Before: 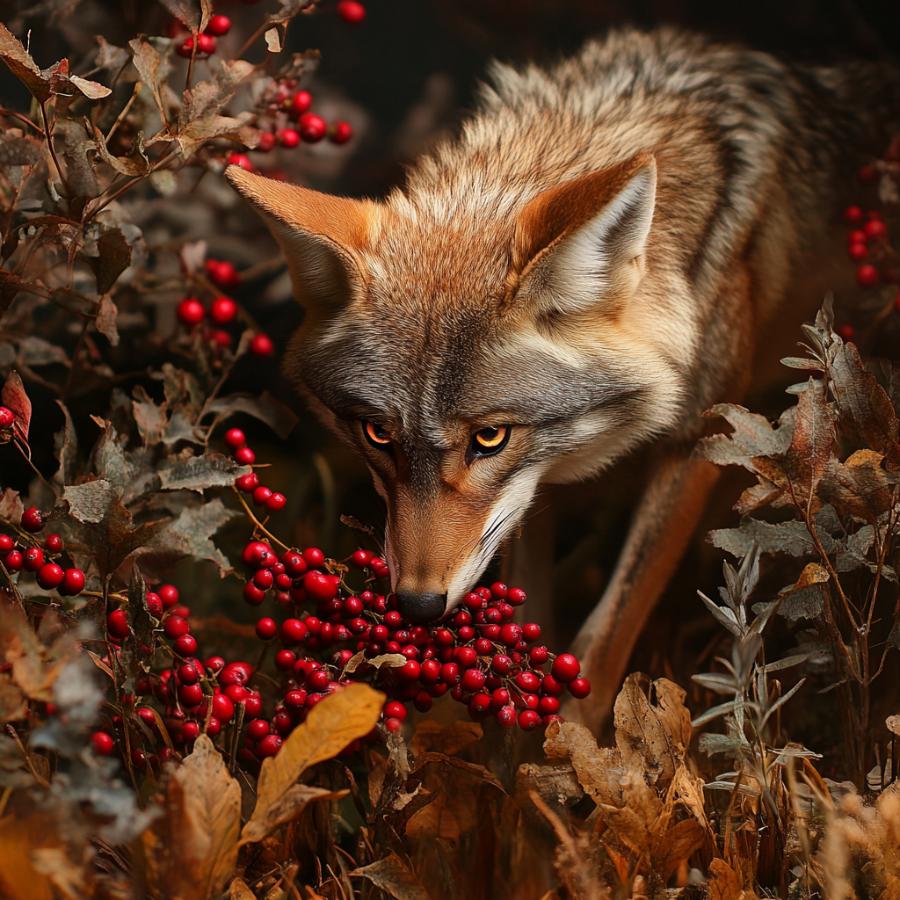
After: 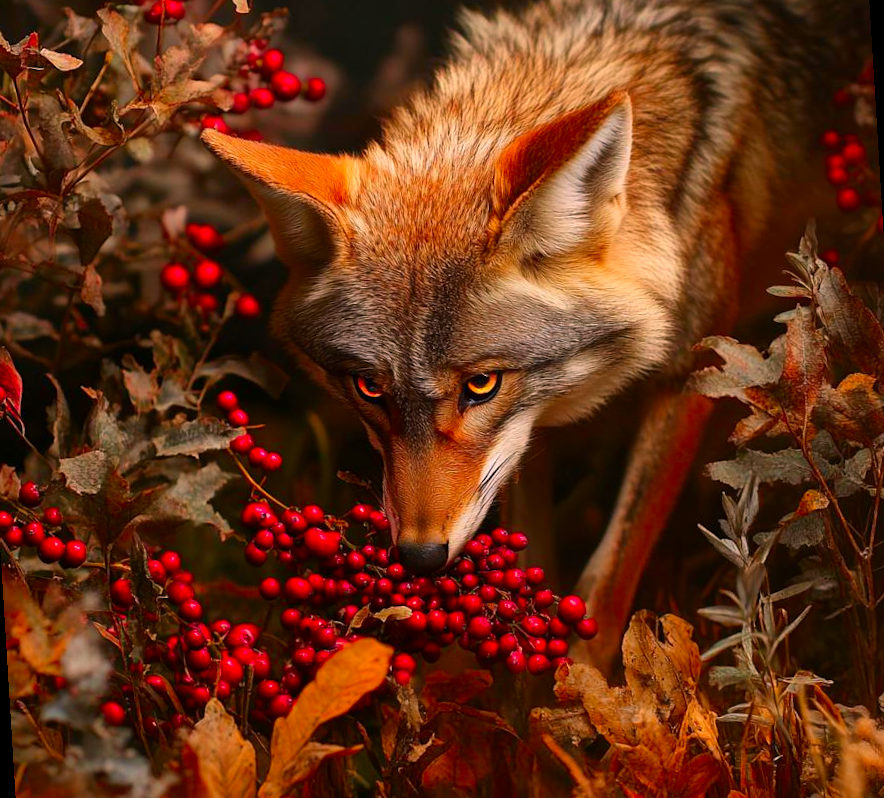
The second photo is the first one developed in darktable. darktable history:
color correction: highlights a* 12.23, highlights b* 5.41
contrast brightness saturation: saturation 0.5
rotate and perspective: rotation -3.52°, crop left 0.036, crop right 0.964, crop top 0.081, crop bottom 0.919
